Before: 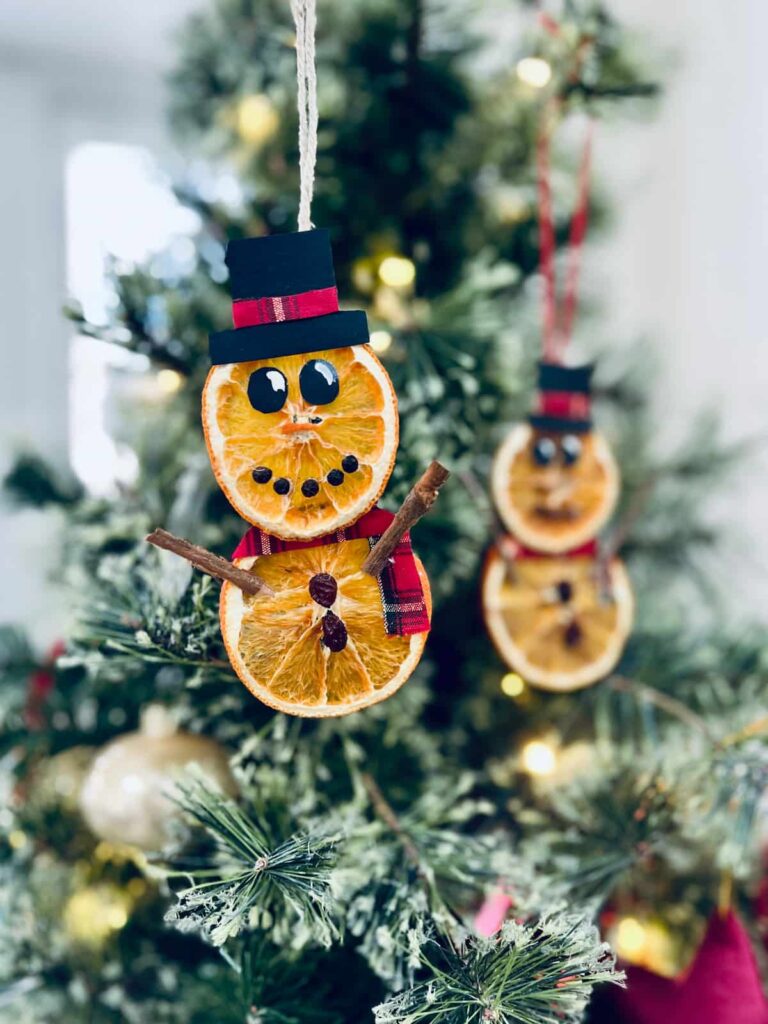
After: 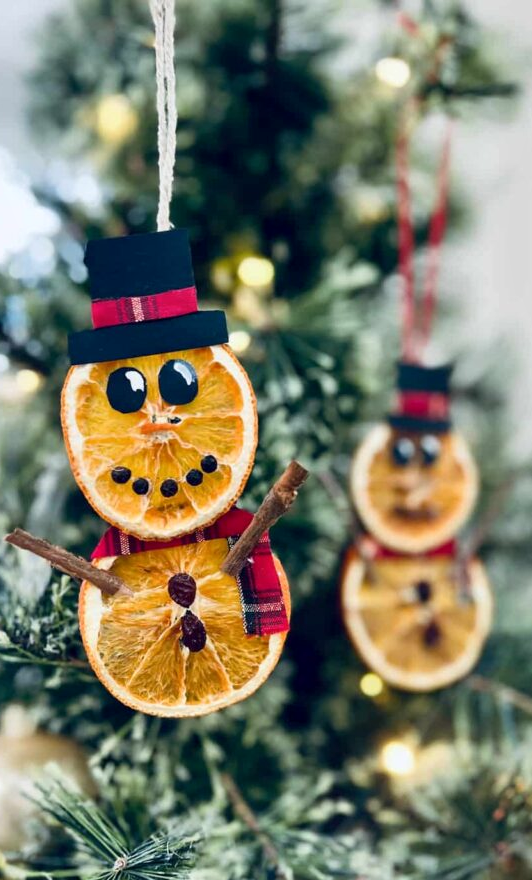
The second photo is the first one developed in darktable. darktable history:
local contrast: mode bilateral grid, contrast 20, coarseness 50, detail 120%, midtone range 0.2
crop: left 18.479%, right 12.2%, bottom 13.971%
